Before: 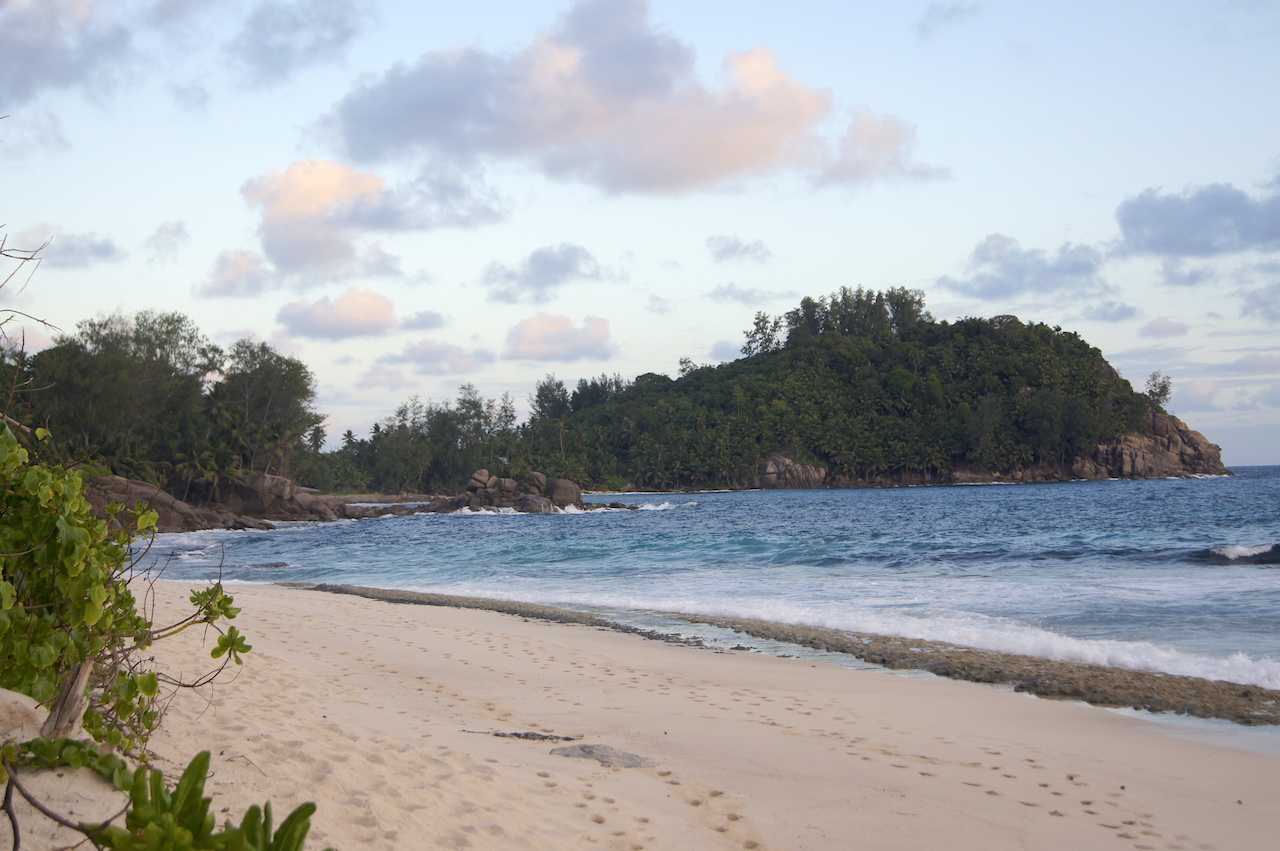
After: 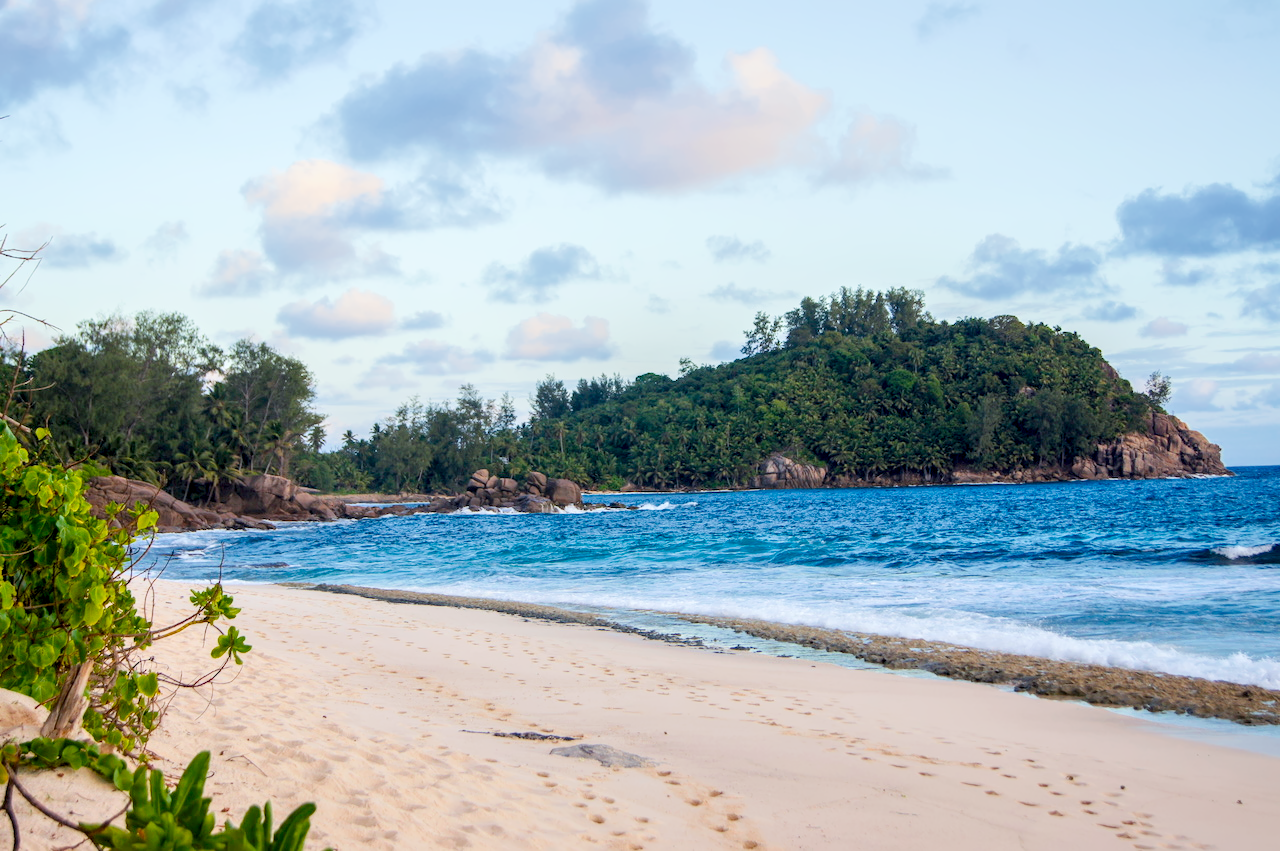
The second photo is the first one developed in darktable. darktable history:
local contrast: detail 160%
color calibration: illuminant Planckian (black body), adaptation linear Bradford (ICC v4), x 0.361, y 0.366, temperature 4511.61 K, saturation algorithm version 1 (2020)
color balance: contrast 8.5%, output saturation 105%
denoise (profiled): preserve shadows 1.31, scattering 0.016, a [-1, 0, 0], mode non-local means auto, compensate highlight preservation false
exposure: exposure 1 EV, compensate highlight preservation false
filmic rgb: black relative exposure -8.79 EV, white relative exposure 4.98 EV, threshold 6 EV, target black luminance 0%, hardness 3.77, latitude 66.34%, contrast 0.822, highlights saturation mix 10%, shadows ↔ highlights balance 20%, add noise in highlights 0.1, color science v4 (2020), iterations of high-quality reconstruction 0, type of noise poissonian, enable highlight reconstruction true
